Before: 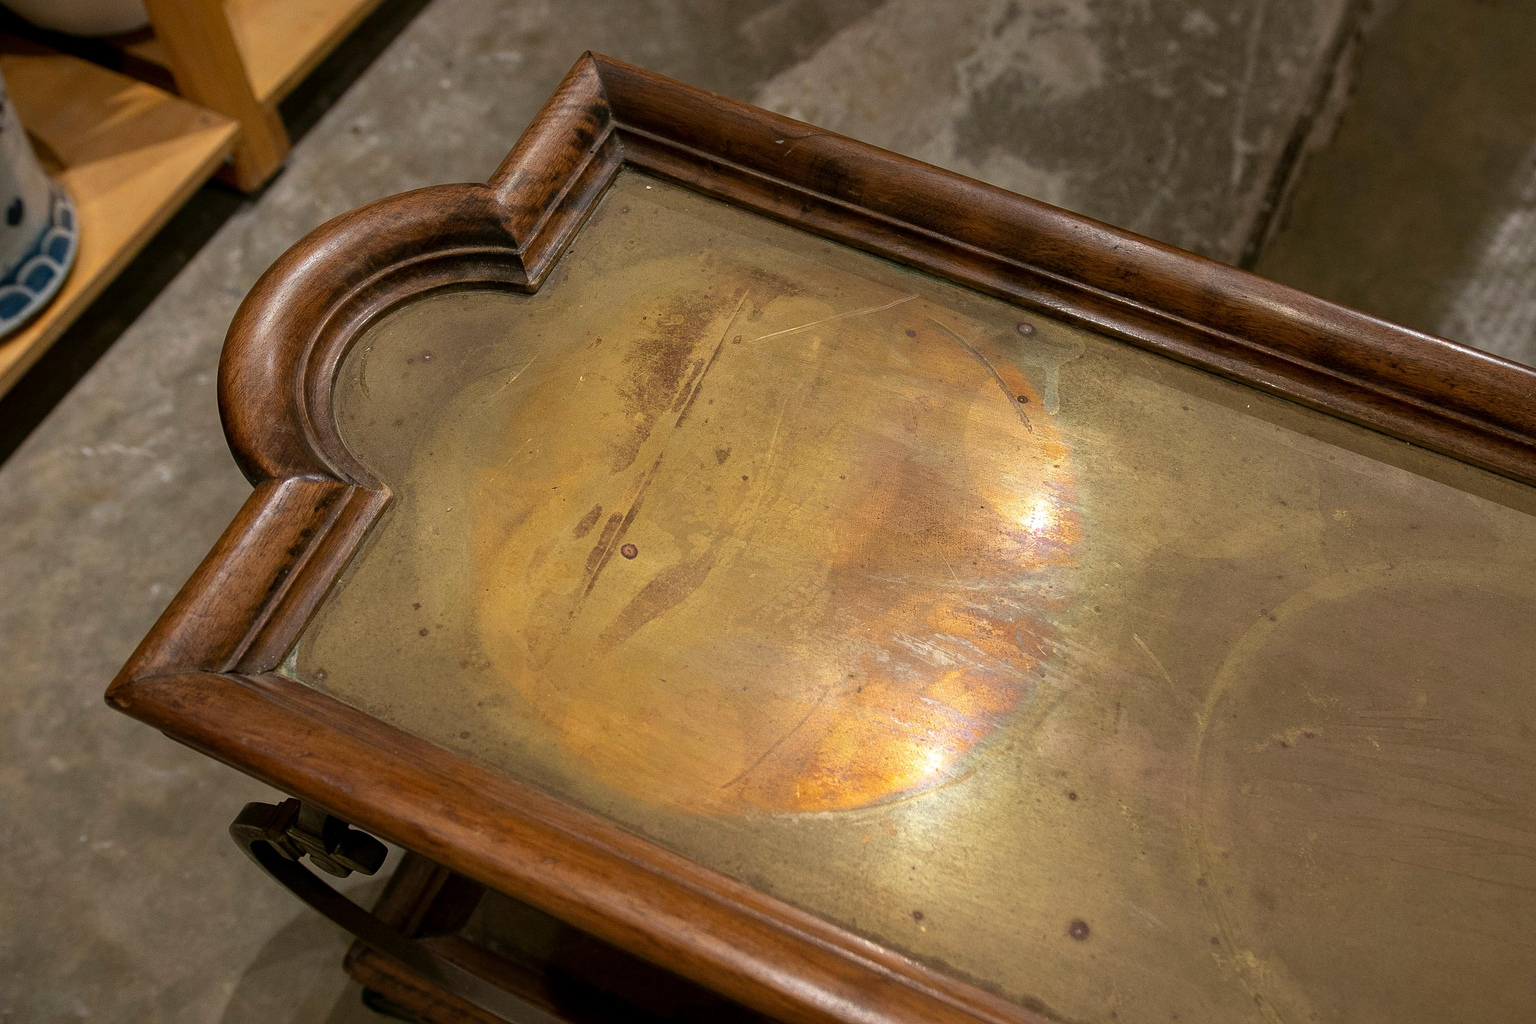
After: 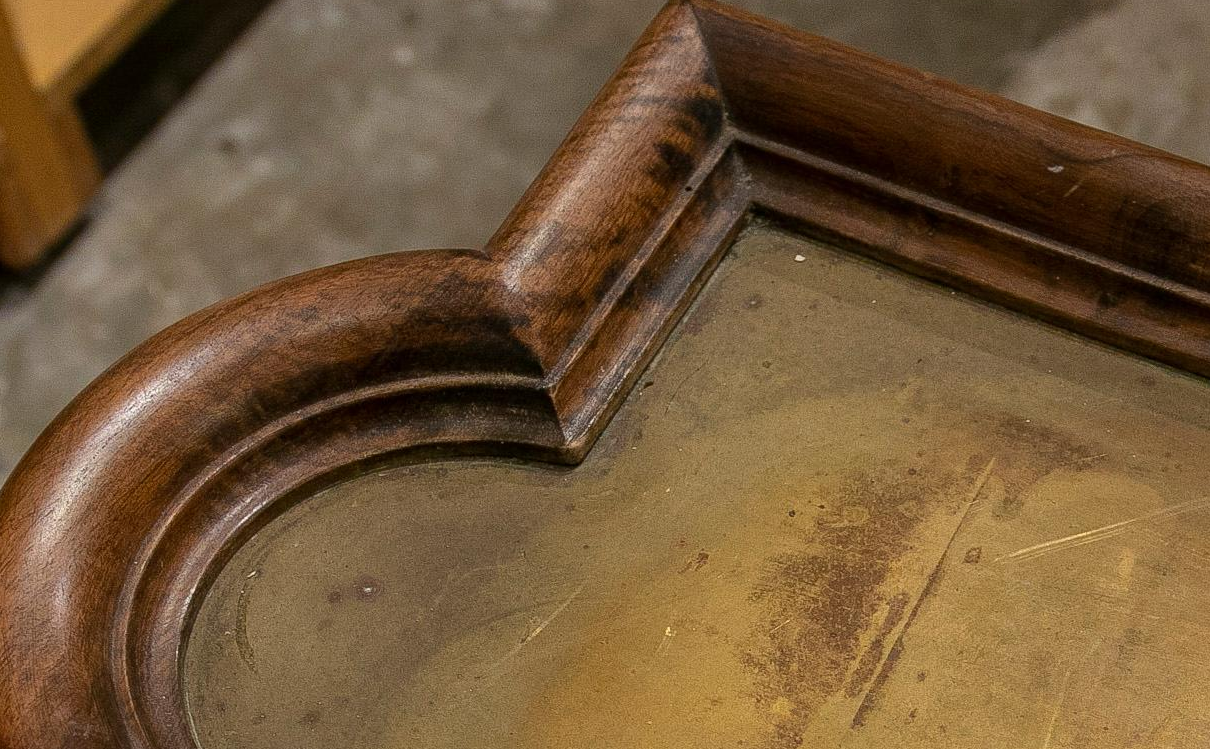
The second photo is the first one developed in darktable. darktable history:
crop: left 15.579%, top 5.443%, right 44.073%, bottom 57.085%
